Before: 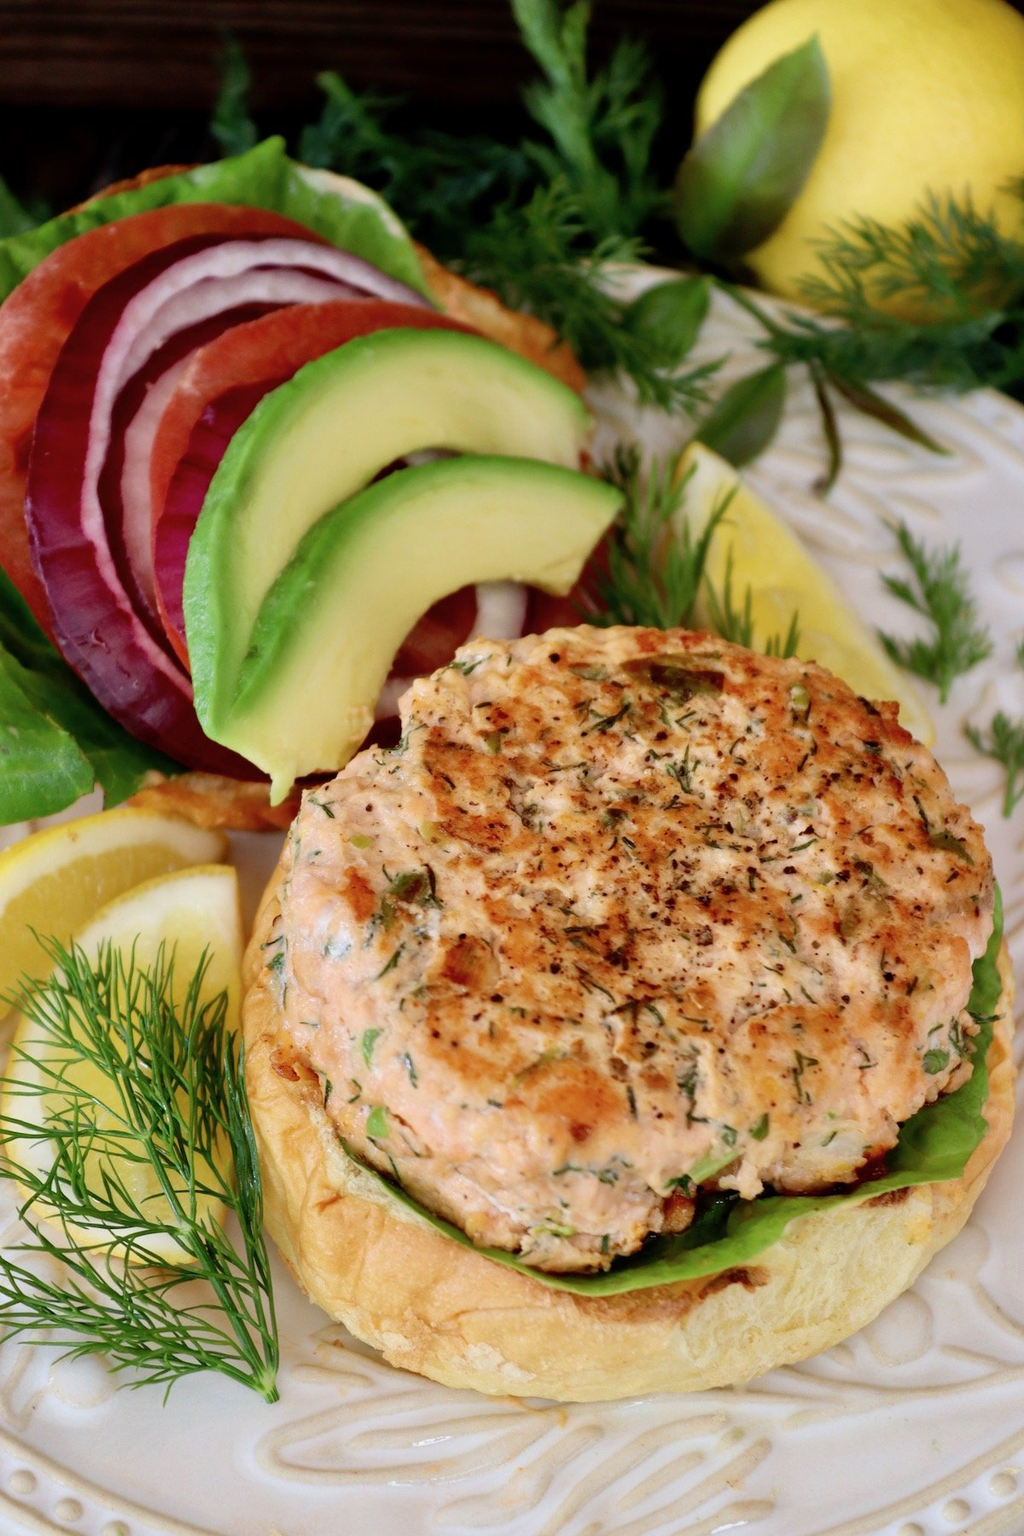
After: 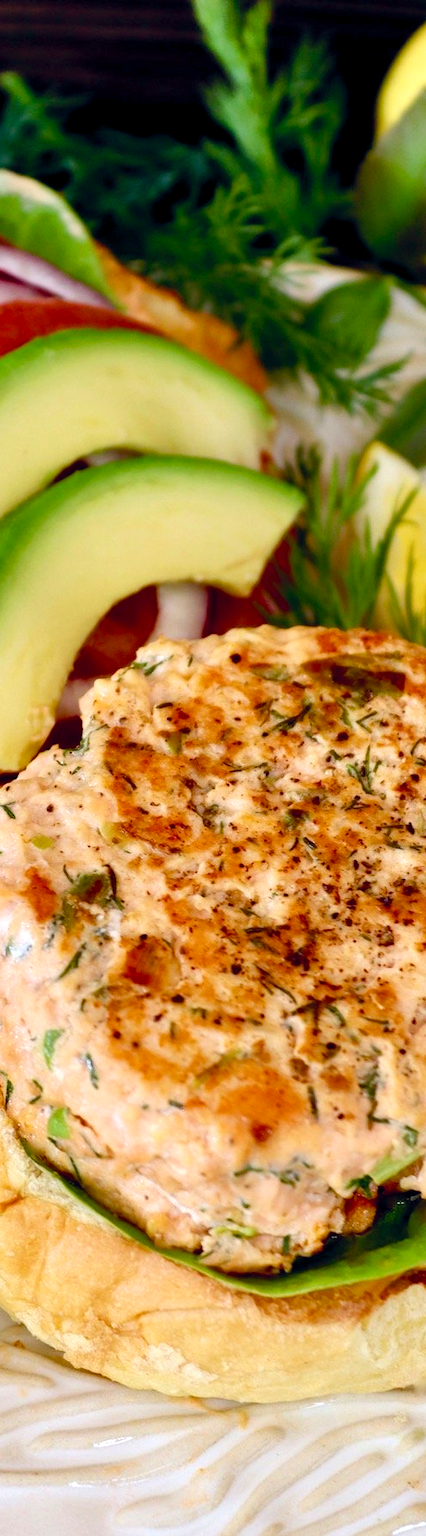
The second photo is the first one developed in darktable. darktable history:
exposure: exposure 0.375 EV, compensate highlight preservation false
color balance rgb: global offset › chroma 0.064%, global offset › hue 253.65°, perceptual saturation grading › global saturation 27.605%, perceptual saturation grading › highlights -25.043%, perceptual saturation grading › shadows 25.632%, global vibrance 20%
crop: left 31.214%, right 27.187%
shadows and highlights: shadows 37.51, highlights -27.79, soften with gaussian
